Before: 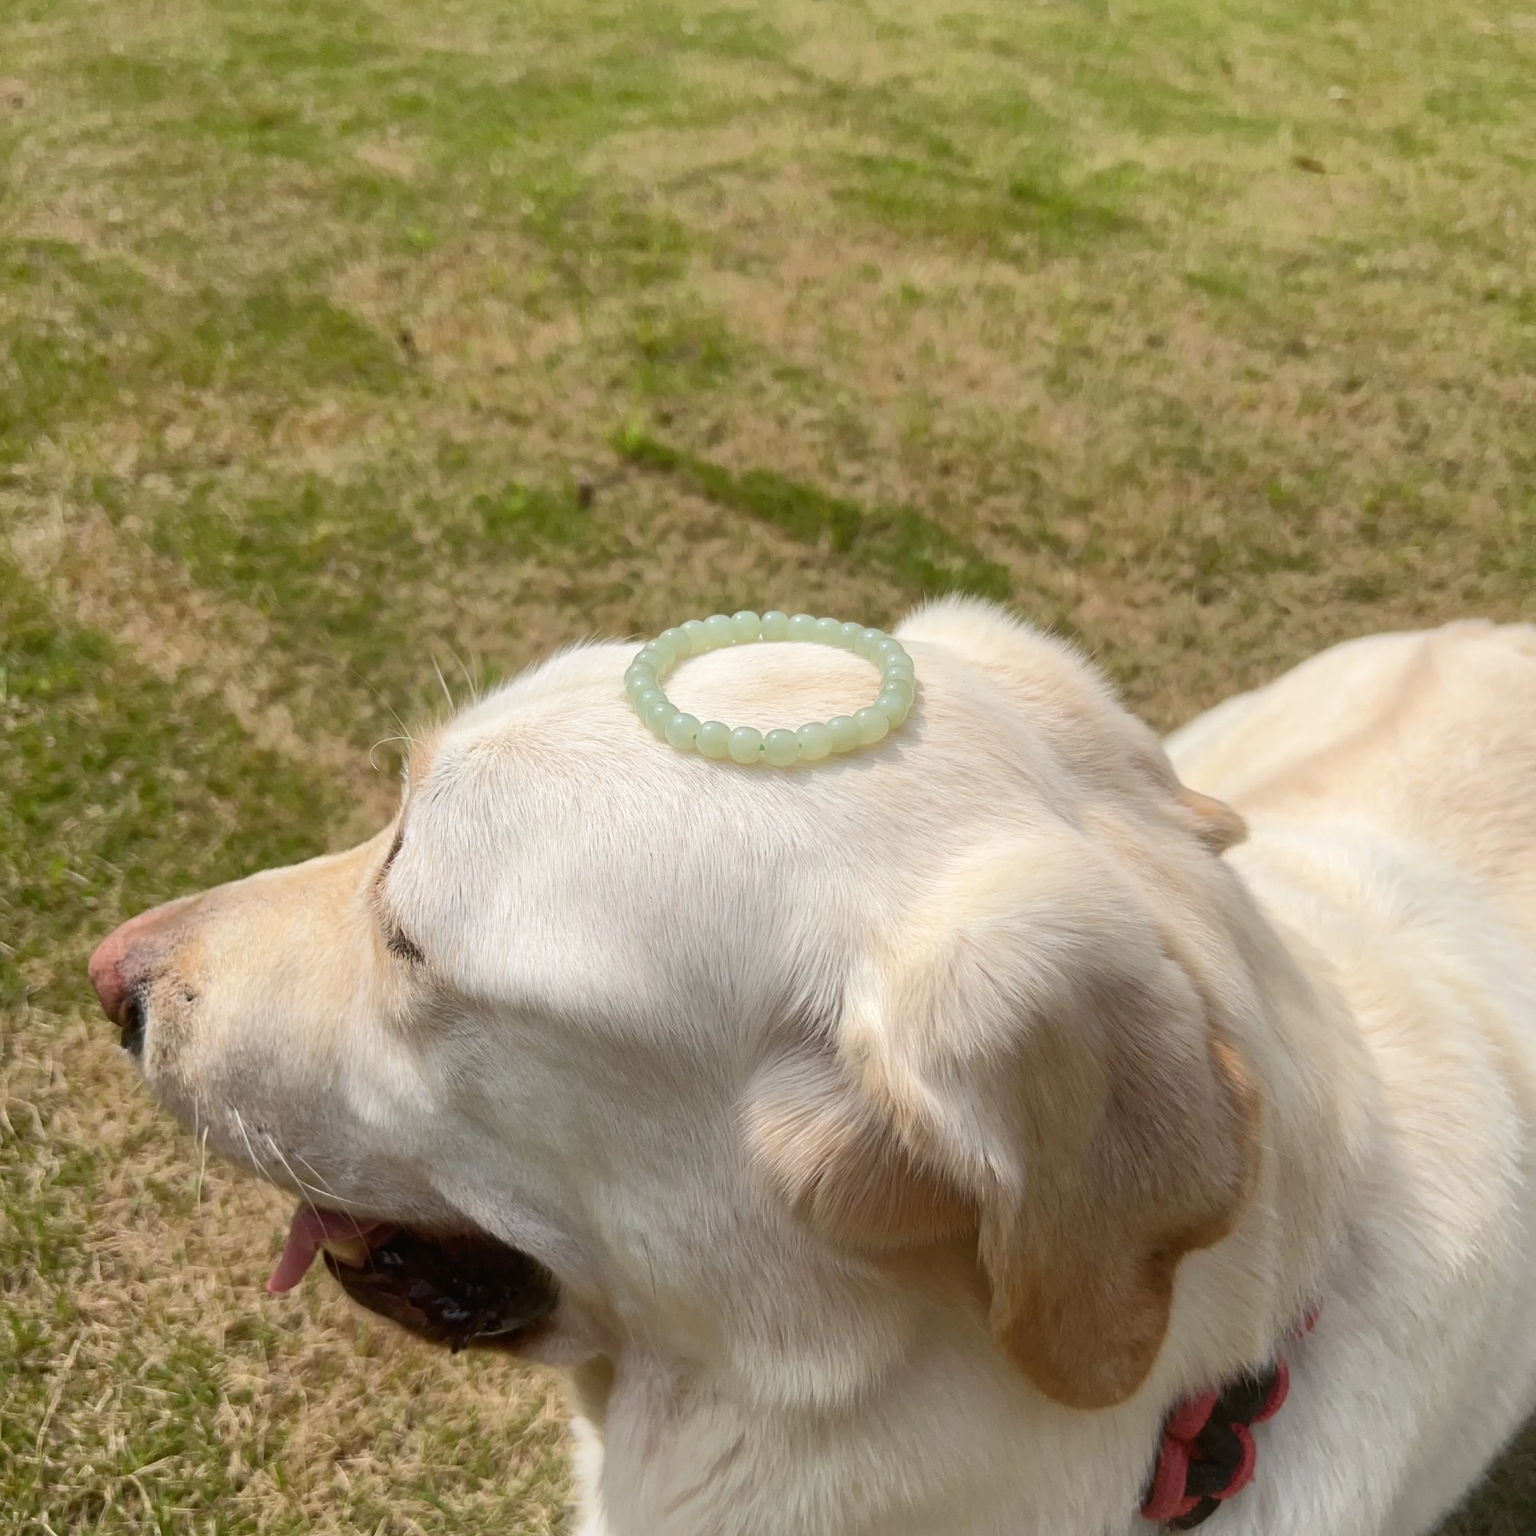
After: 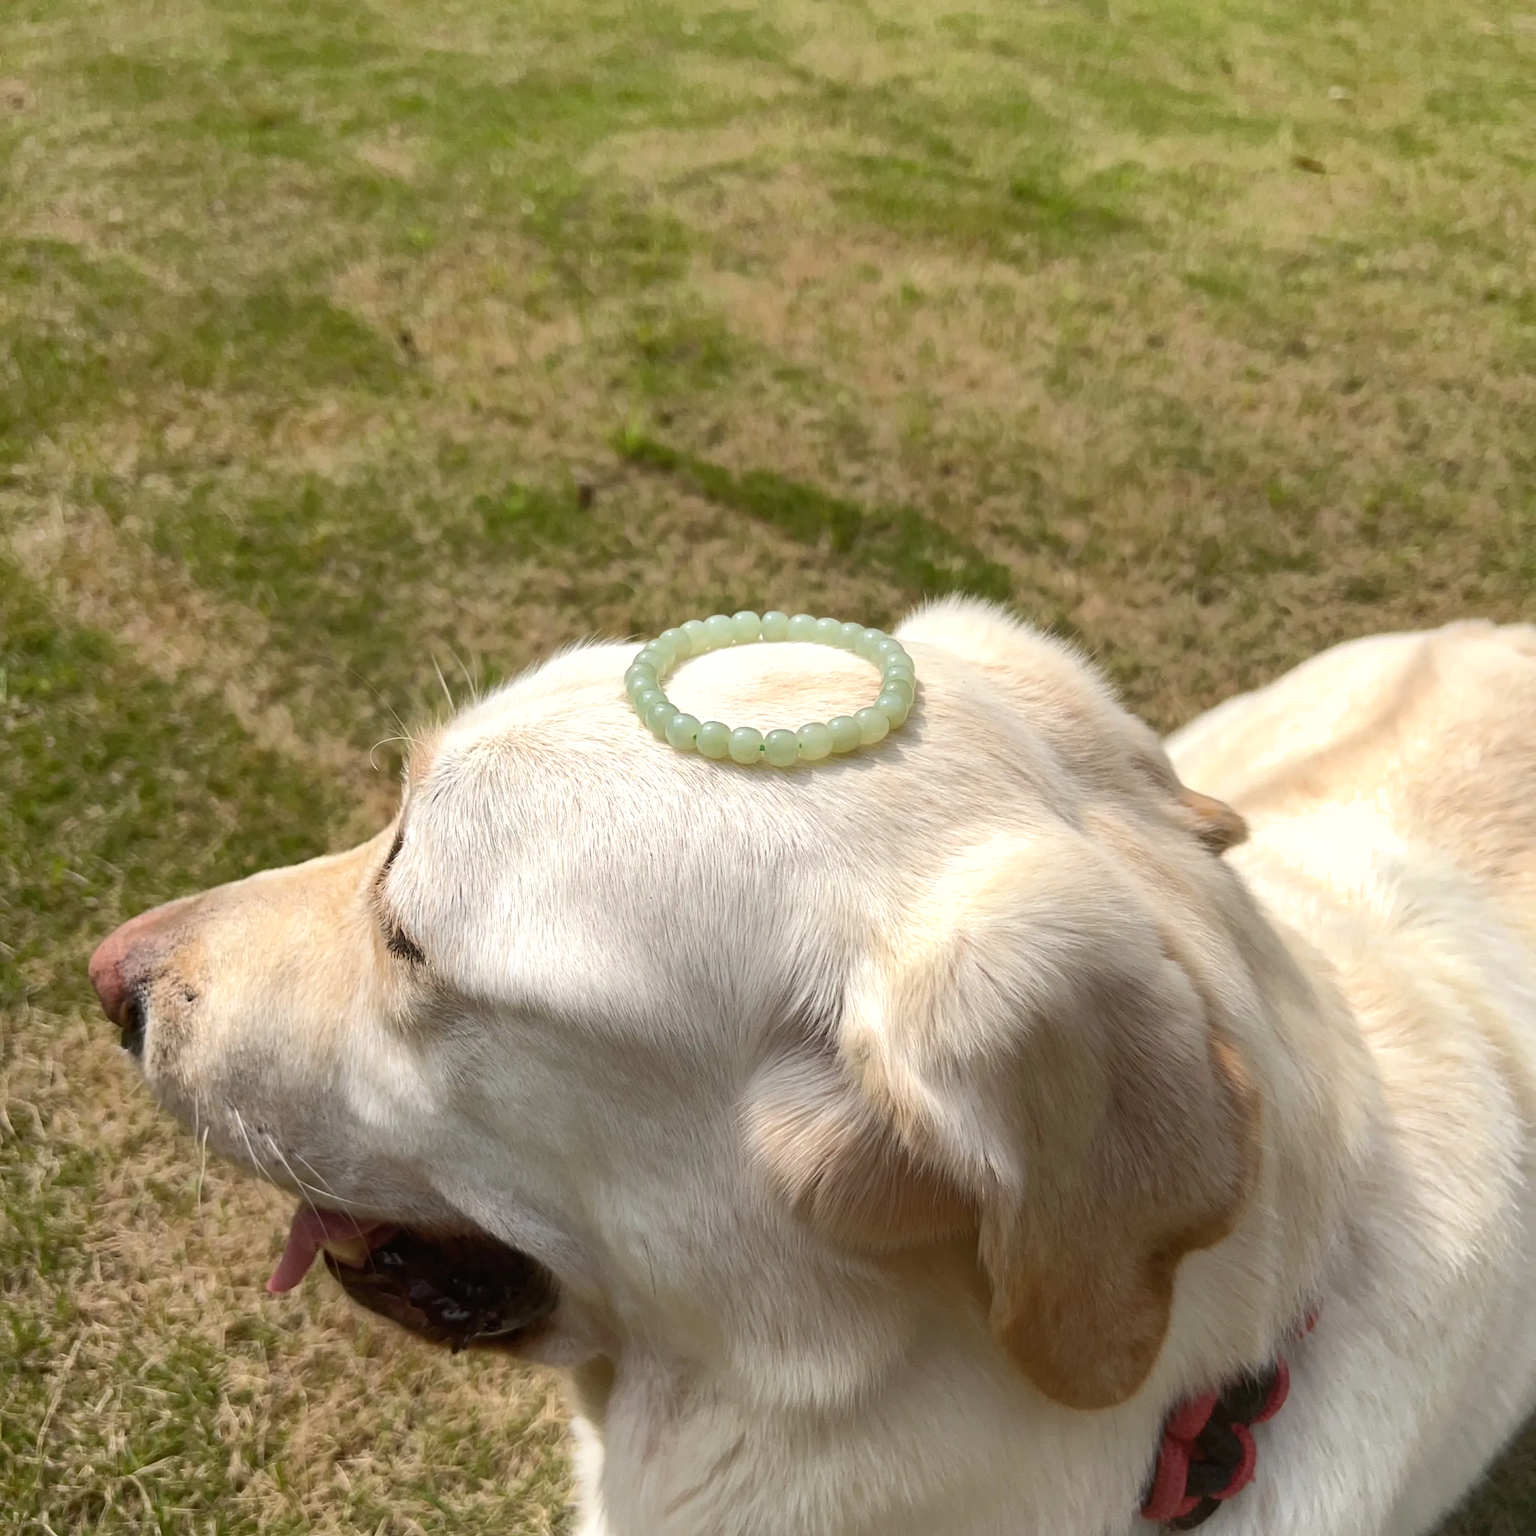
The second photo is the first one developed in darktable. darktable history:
tone equalizer: -8 EV -0.001 EV, -7 EV 0.001 EV, -6 EV -0.002 EV, -5 EV -0.003 EV, -4 EV -0.062 EV, -3 EV -0.222 EV, -2 EV -0.267 EV, -1 EV 0.105 EV, +0 EV 0.303 EV
shadows and highlights: shadows 25, highlights -48, soften with gaussian
